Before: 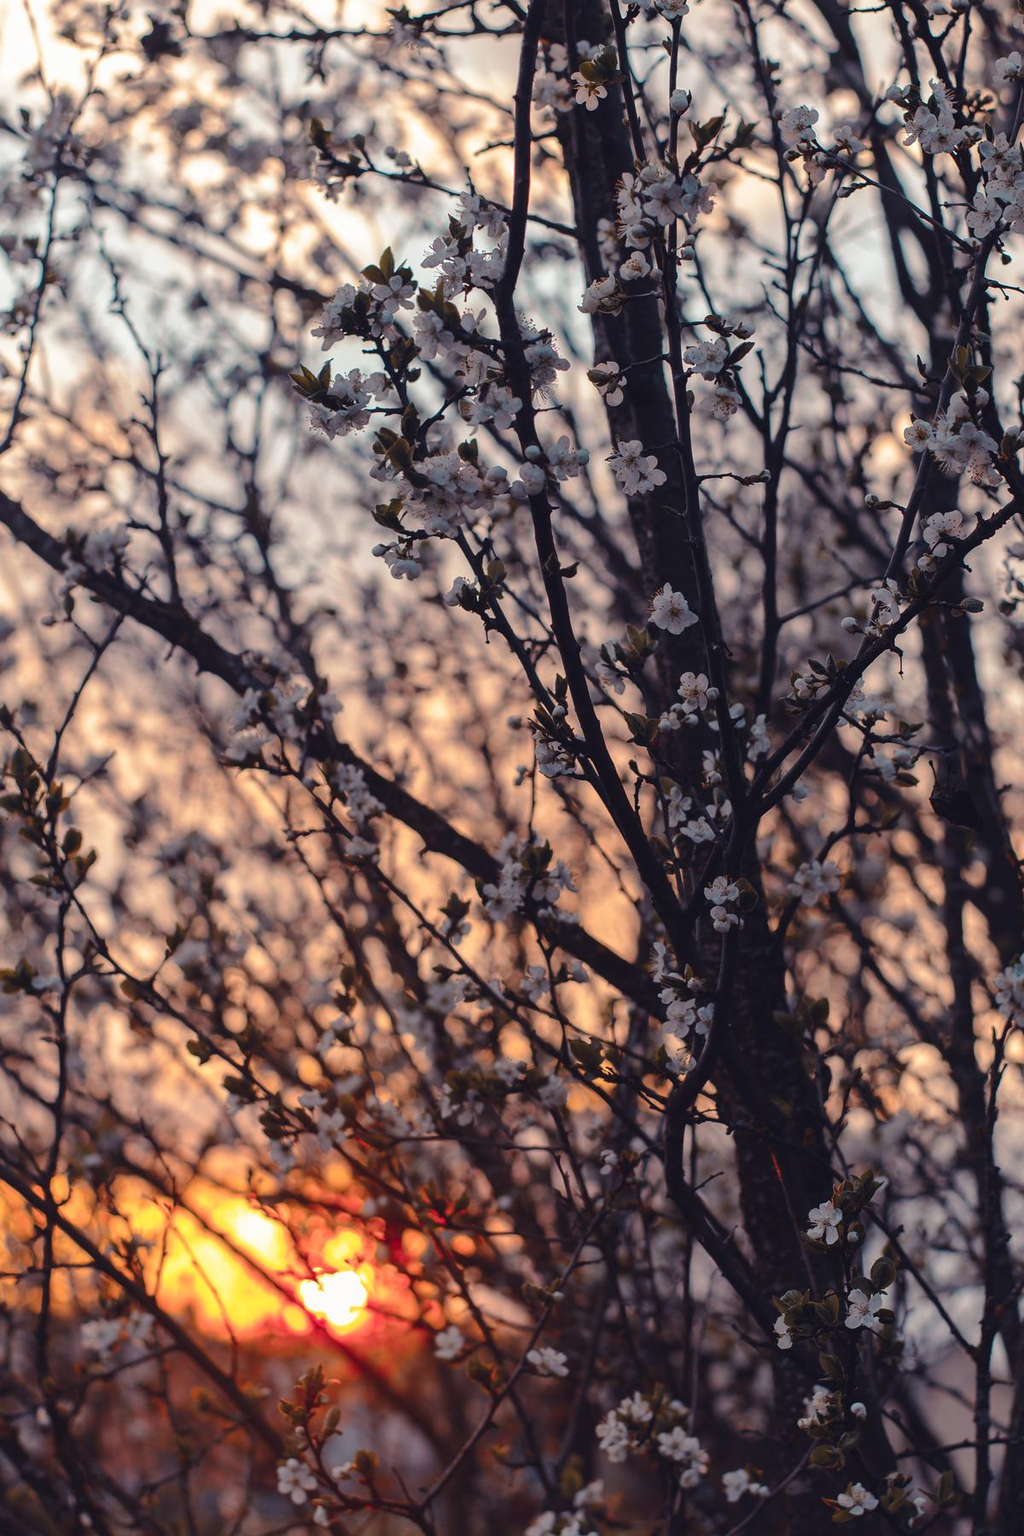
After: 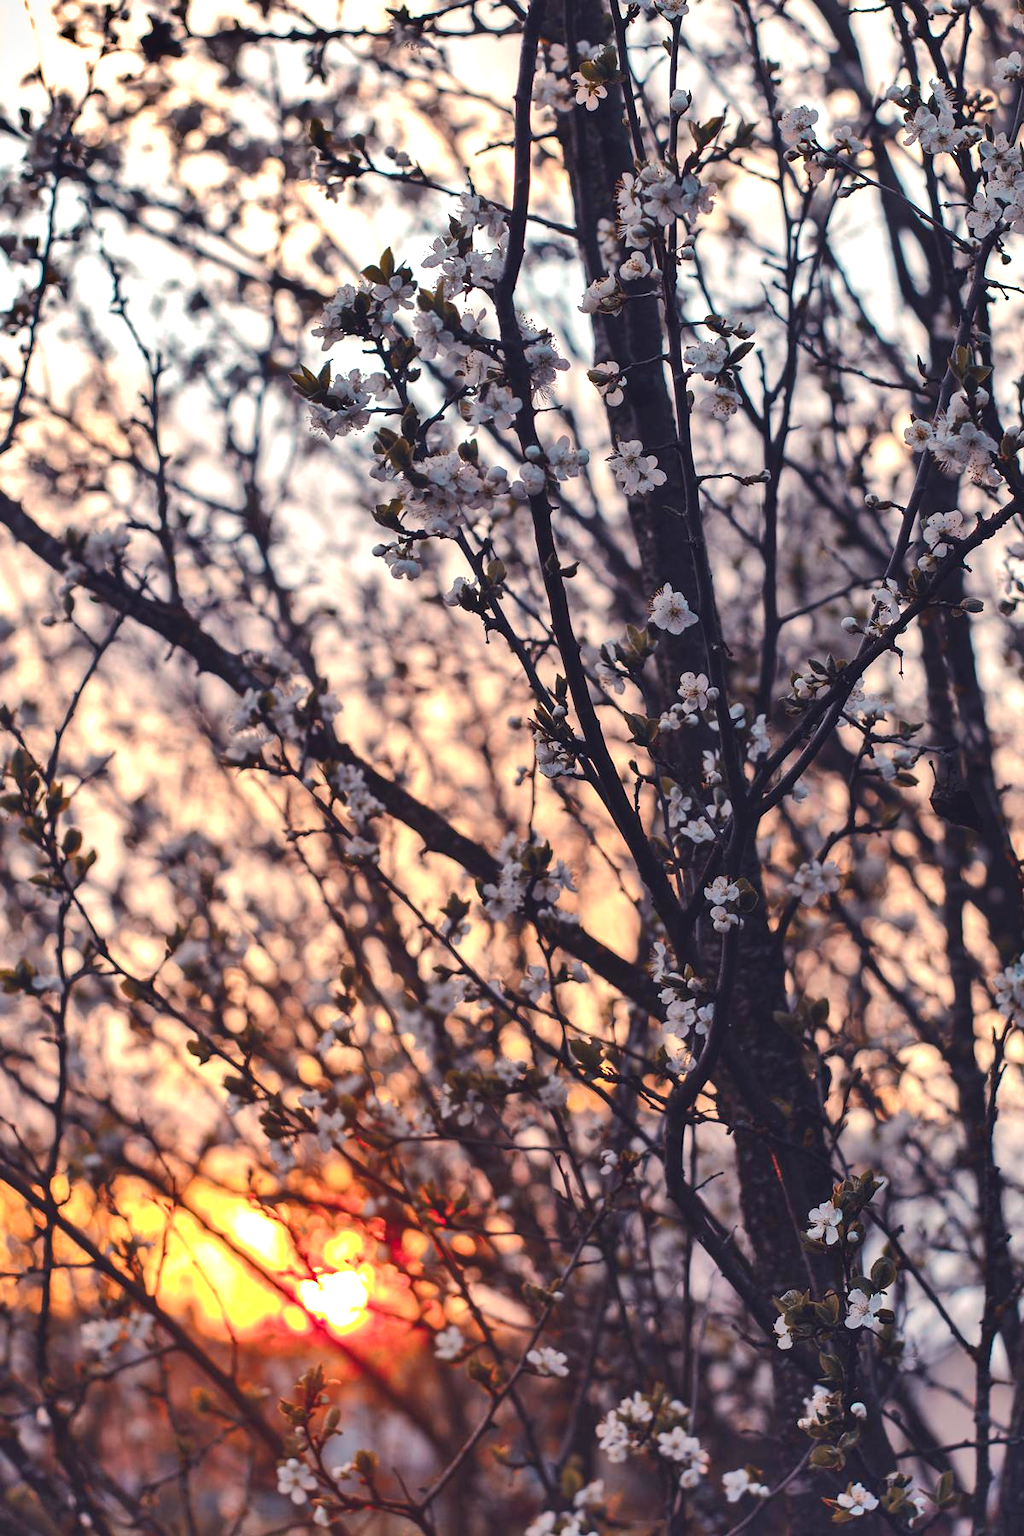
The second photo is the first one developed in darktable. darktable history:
exposure: exposure 0.775 EV, compensate highlight preservation false
shadows and highlights: low approximation 0.01, soften with gaussian
